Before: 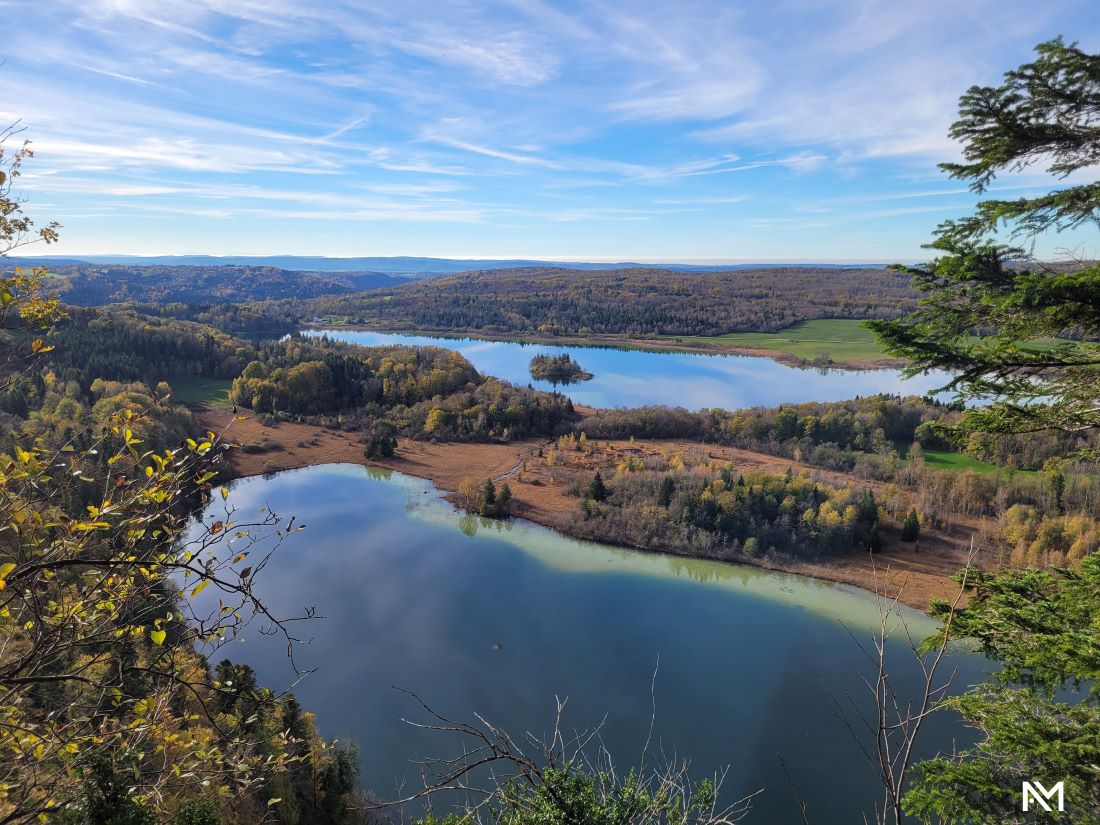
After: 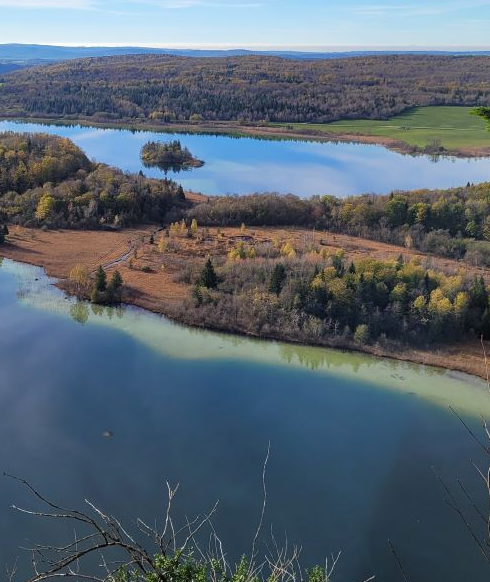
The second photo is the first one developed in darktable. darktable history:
crop: left 35.429%, top 25.923%, right 19.973%, bottom 3.457%
